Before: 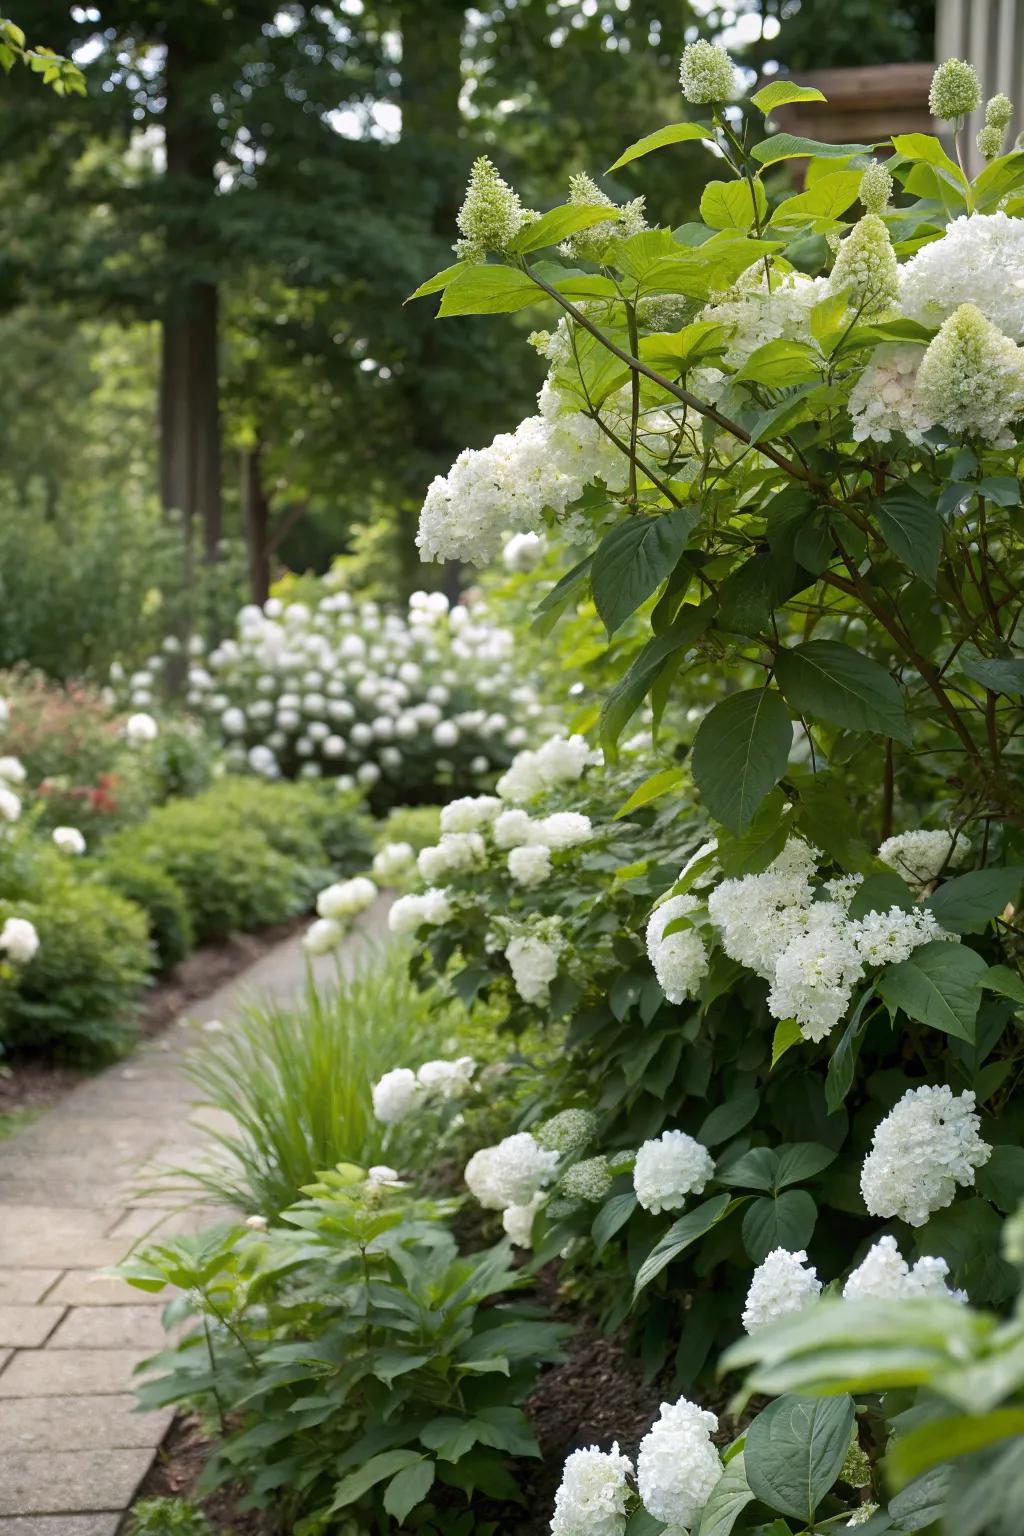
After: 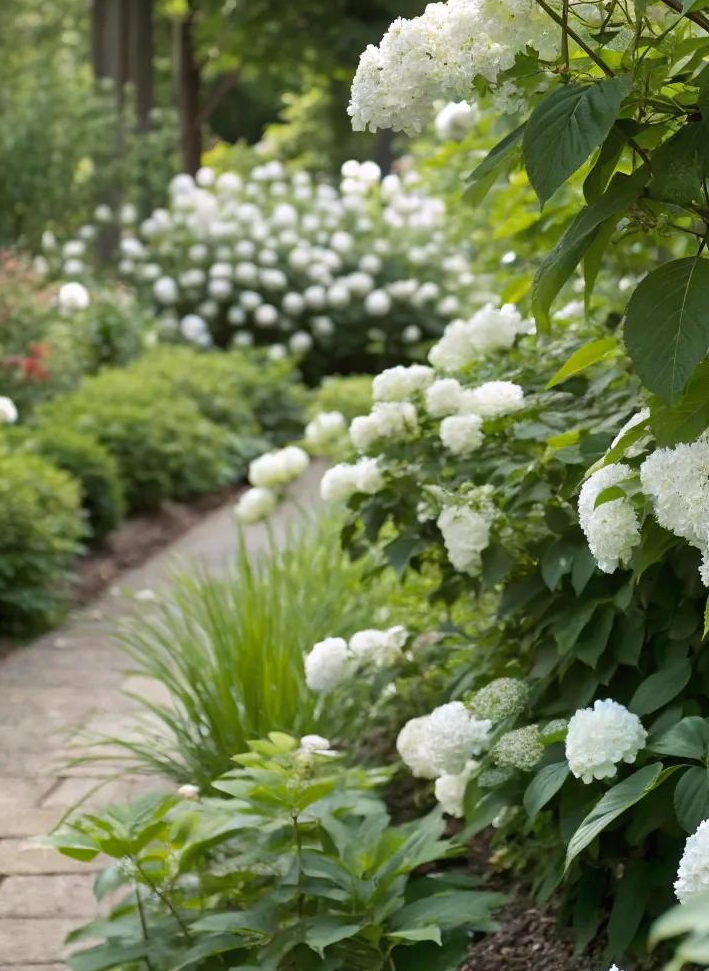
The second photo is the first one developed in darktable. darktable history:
shadows and highlights: shadows 59.32, highlights -60.42, highlights color adjustment 52.05%, soften with gaussian
color zones: curves: ch1 [(0.25, 0.5) (0.747, 0.71)]
color correction: highlights a* -0.1, highlights b* 0.072
crop: left 6.649%, top 28.083%, right 24.024%, bottom 8.674%
